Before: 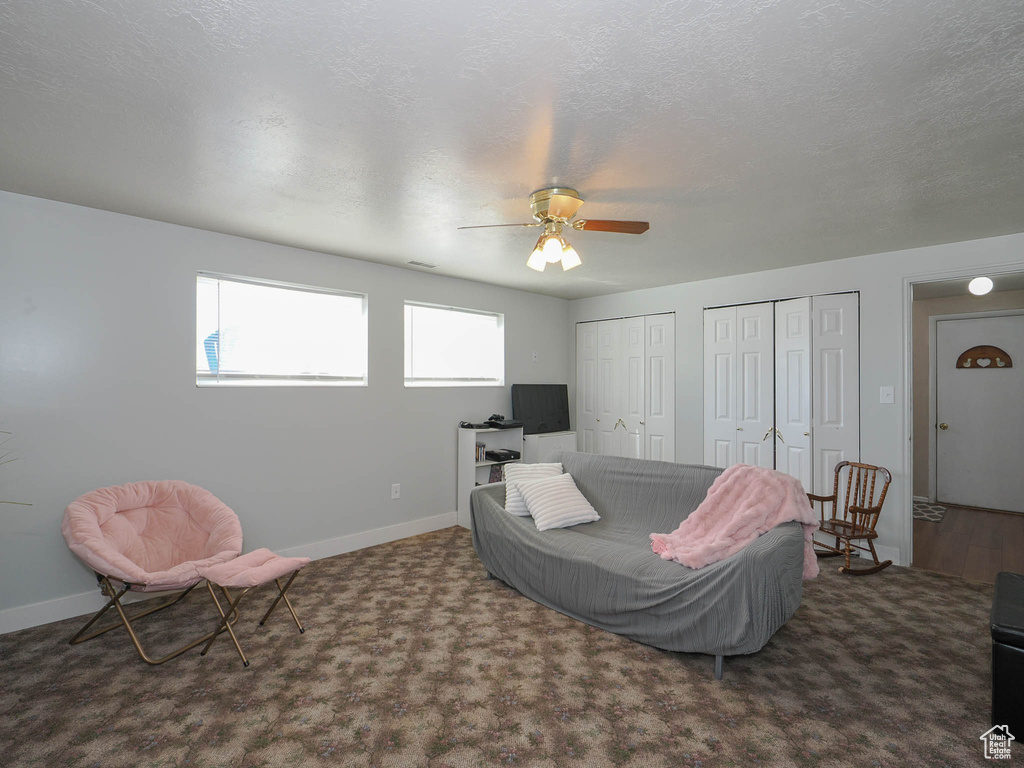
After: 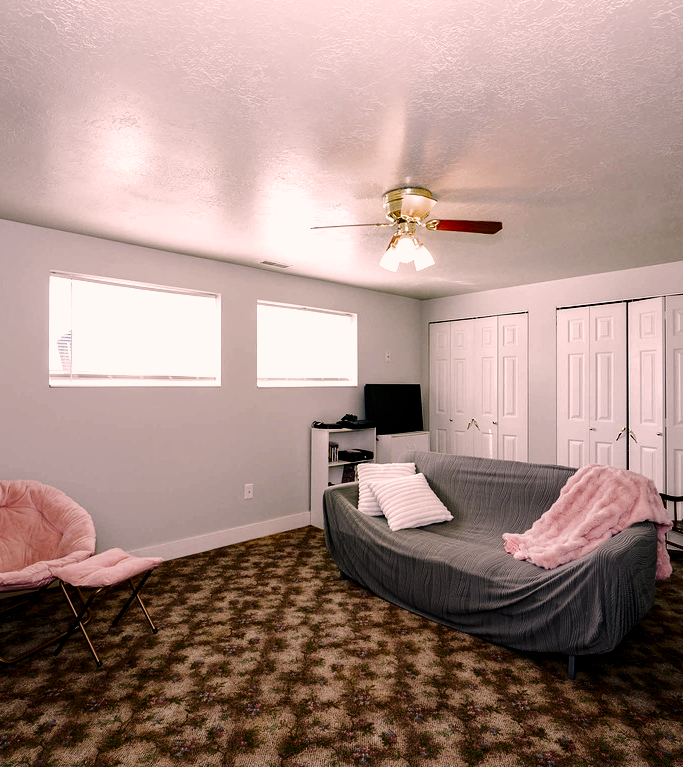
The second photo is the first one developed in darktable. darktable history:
velvia: strength 15.41%
tone equalizer: -8 EV -0.431 EV, -7 EV -0.412 EV, -6 EV -0.296 EV, -5 EV -0.262 EV, -3 EV 0.255 EV, -2 EV 0.32 EV, -1 EV 0.404 EV, +0 EV 0.388 EV, edges refinement/feathering 500, mask exposure compensation -1.57 EV, preserve details no
contrast brightness saturation: contrast 0.103, brightness -0.277, saturation 0.14
crop and rotate: left 14.418%, right 18.863%
color correction: highlights a* 12.15, highlights b* 5.63
filmic rgb: black relative exposure -3.5 EV, white relative exposure 2.28 EV, hardness 3.4, preserve chrominance no, color science v5 (2021), contrast in shadows safe, contrast in highlights safe
